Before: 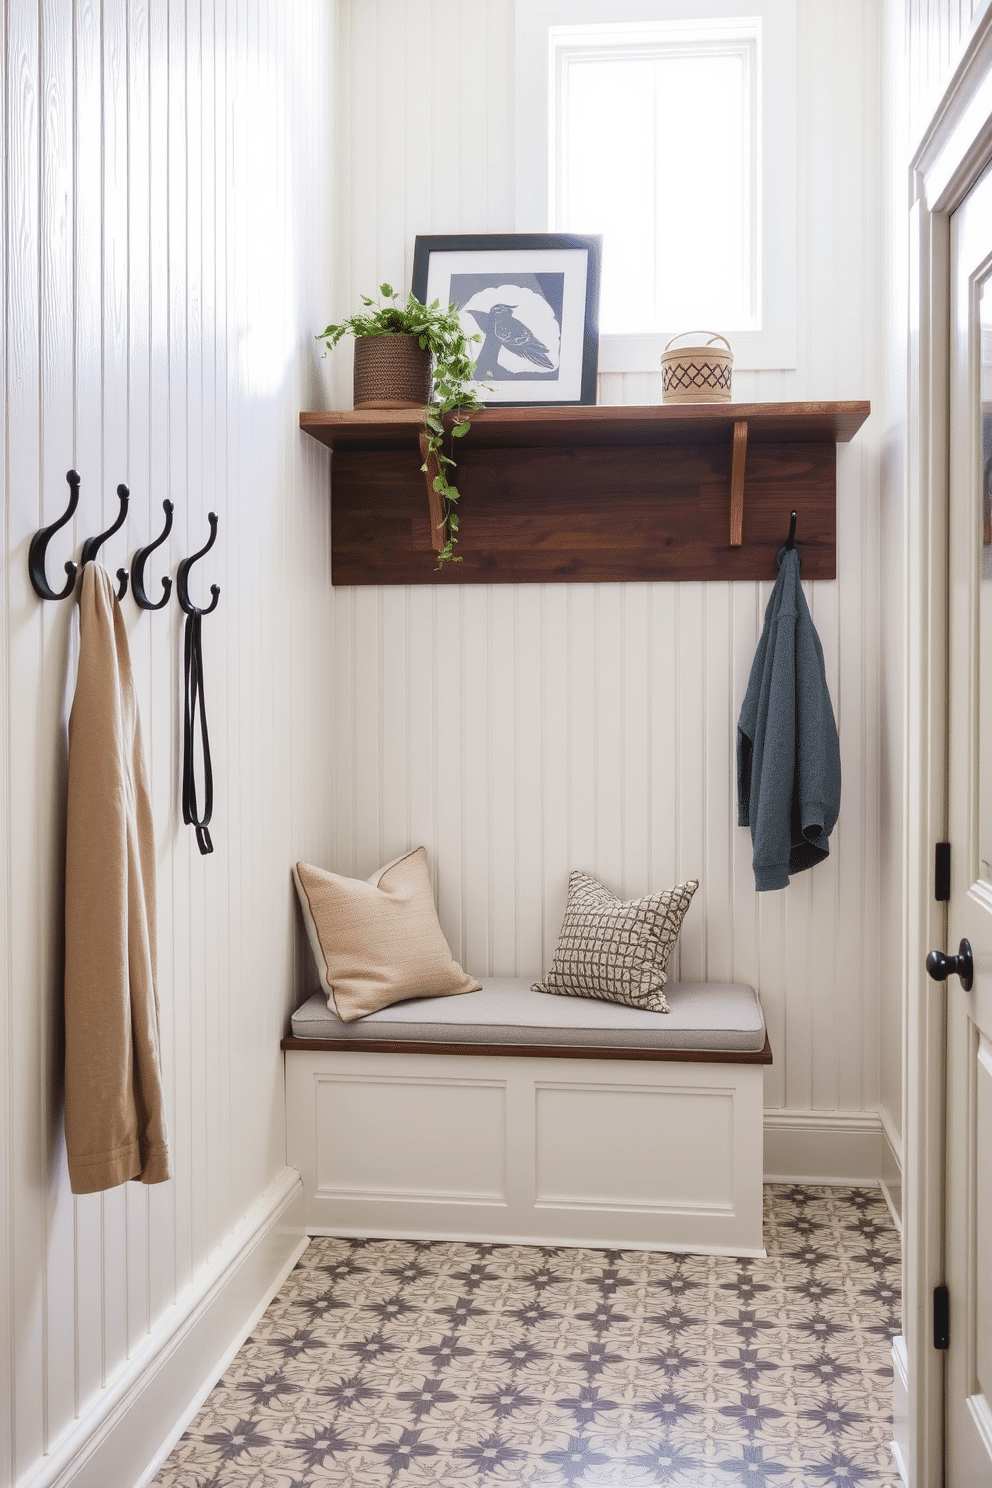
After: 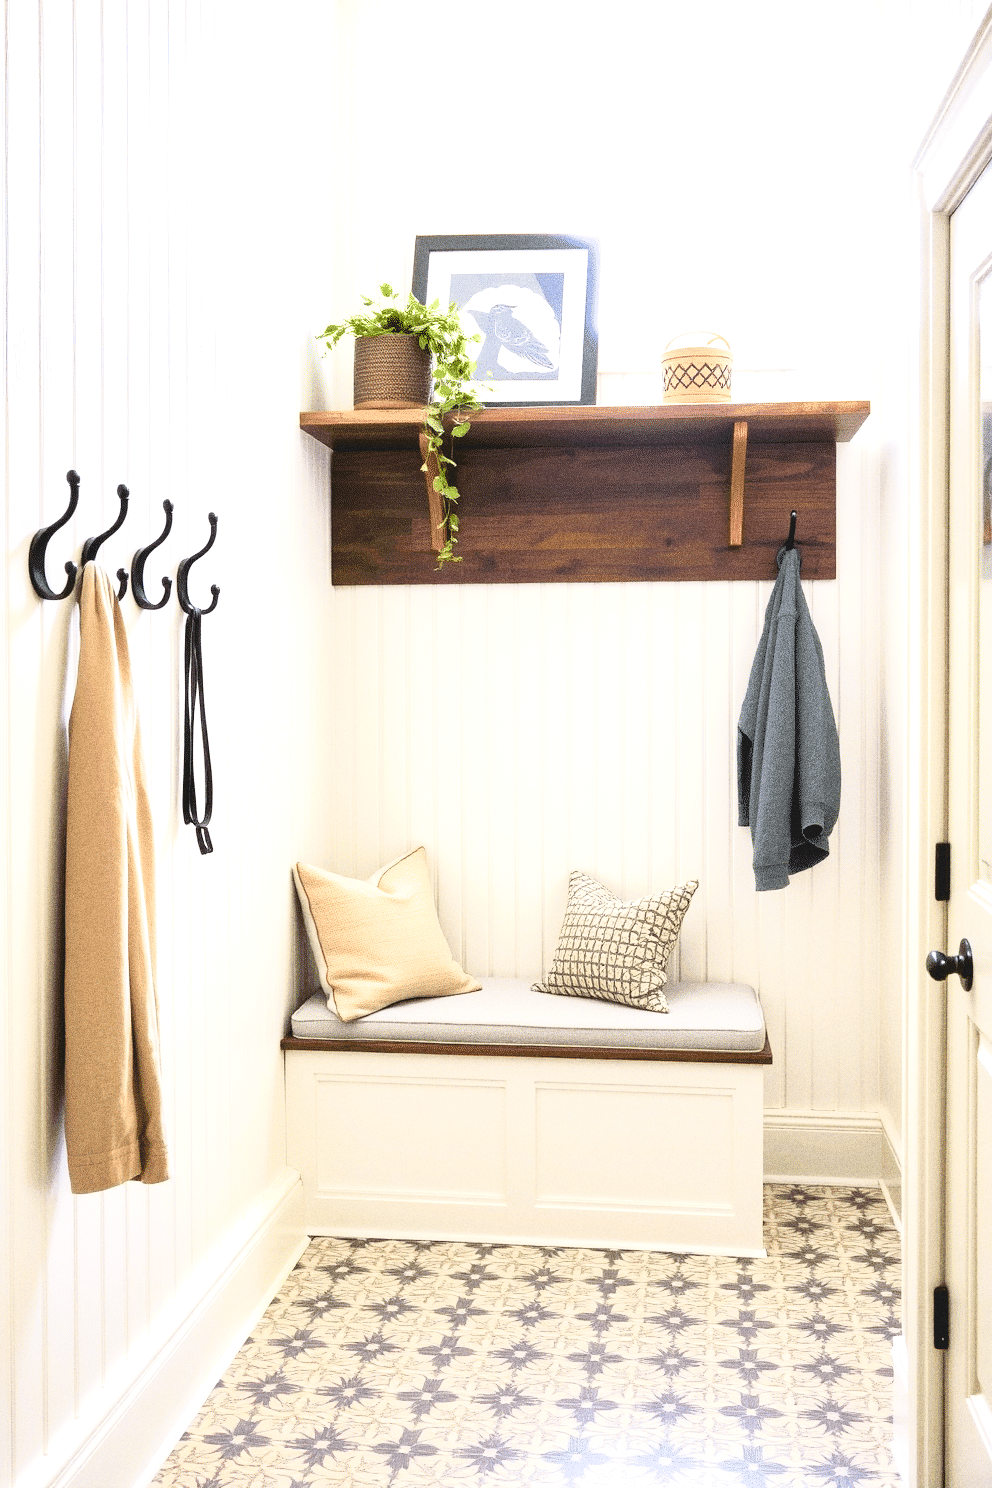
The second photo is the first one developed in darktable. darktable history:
exposure: exposure 0.943 EV, compensate highlight preservation false
grain: coarseness 11.82 ISO, strength 36.67%, mid-tones bias 74.17%
tone curve: curves: ch0 [(0, 0.013) (0.129, 0.1) (0.327, 0.382) (0.489, 0.573) (0.66, 0.748) (0.858, 0.926) (1, 0.977)]; ch1 [(0, 0) (0.353, 0.344) (0.45, 0.46) (0.498, 0.498) (0.521, 0.512) (0.563, 0.559) (0.592, 0.578) (0.647, 0.657) (1, 1)]; ch2 [(0, 0) (0.333, 0.346) (0.375, 0.375) (0.424, 0.43) (0.476, 0.492) (0.502, 0.502) (0.524, 0.531) (0.579, 0.61) (0.612, 0.644) (0.66, 0.715) (1, 1)], color space Lab, independent channels, preserve colors none
